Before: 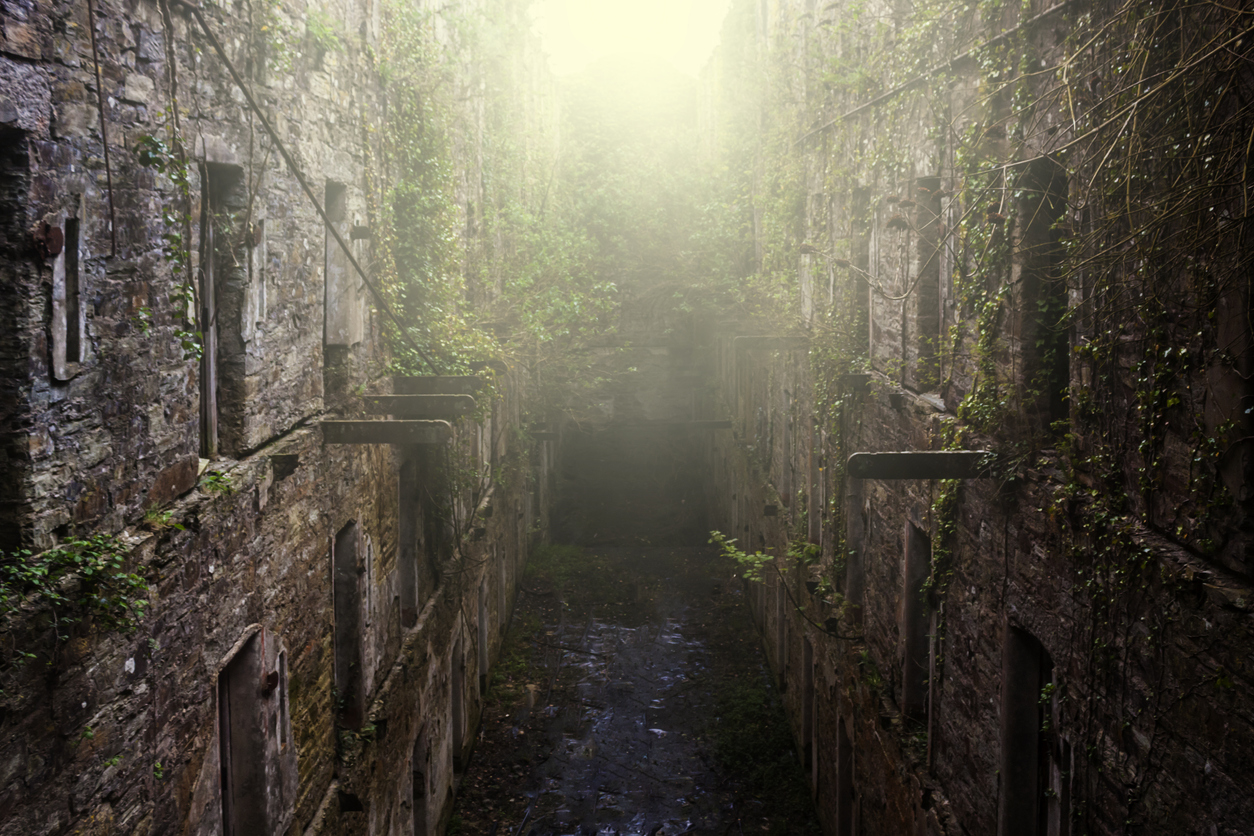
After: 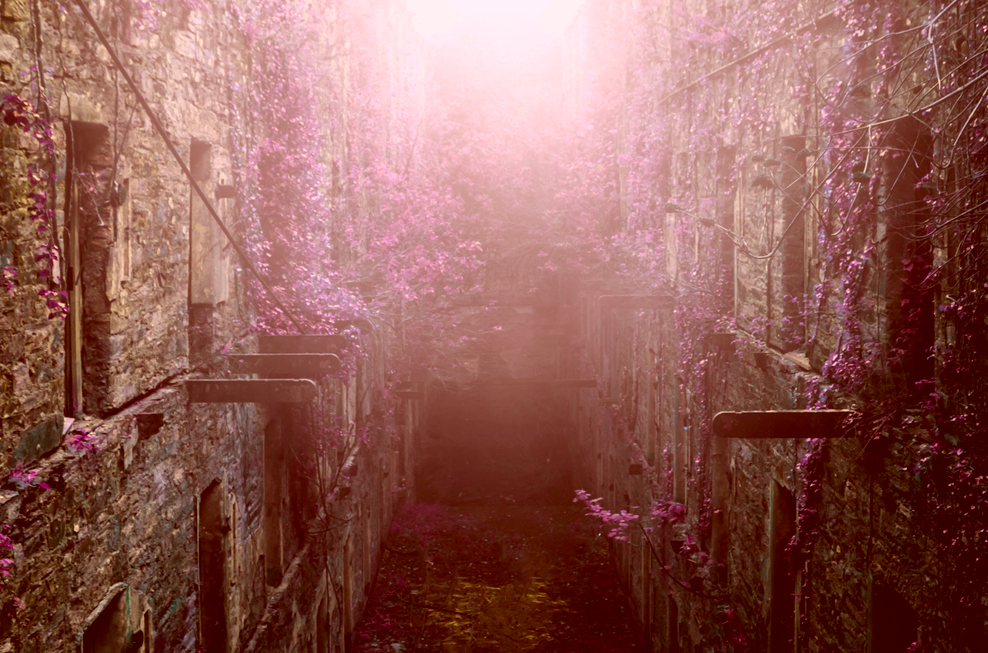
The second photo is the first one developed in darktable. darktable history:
crop and rotate: left 10.77%, top 5.1%, right 10.41%, bottom 16.76%
color correction: highlights a* 9.03, highlights b* 8.71, shadows a* 40, shadows b* 40, saturation 0.8
color calibration: x 0.37, y 0.382, temperature 4313.32 K
color balance rgb: hue shift 180°, global vibrance 50%, contrast 0.32%
